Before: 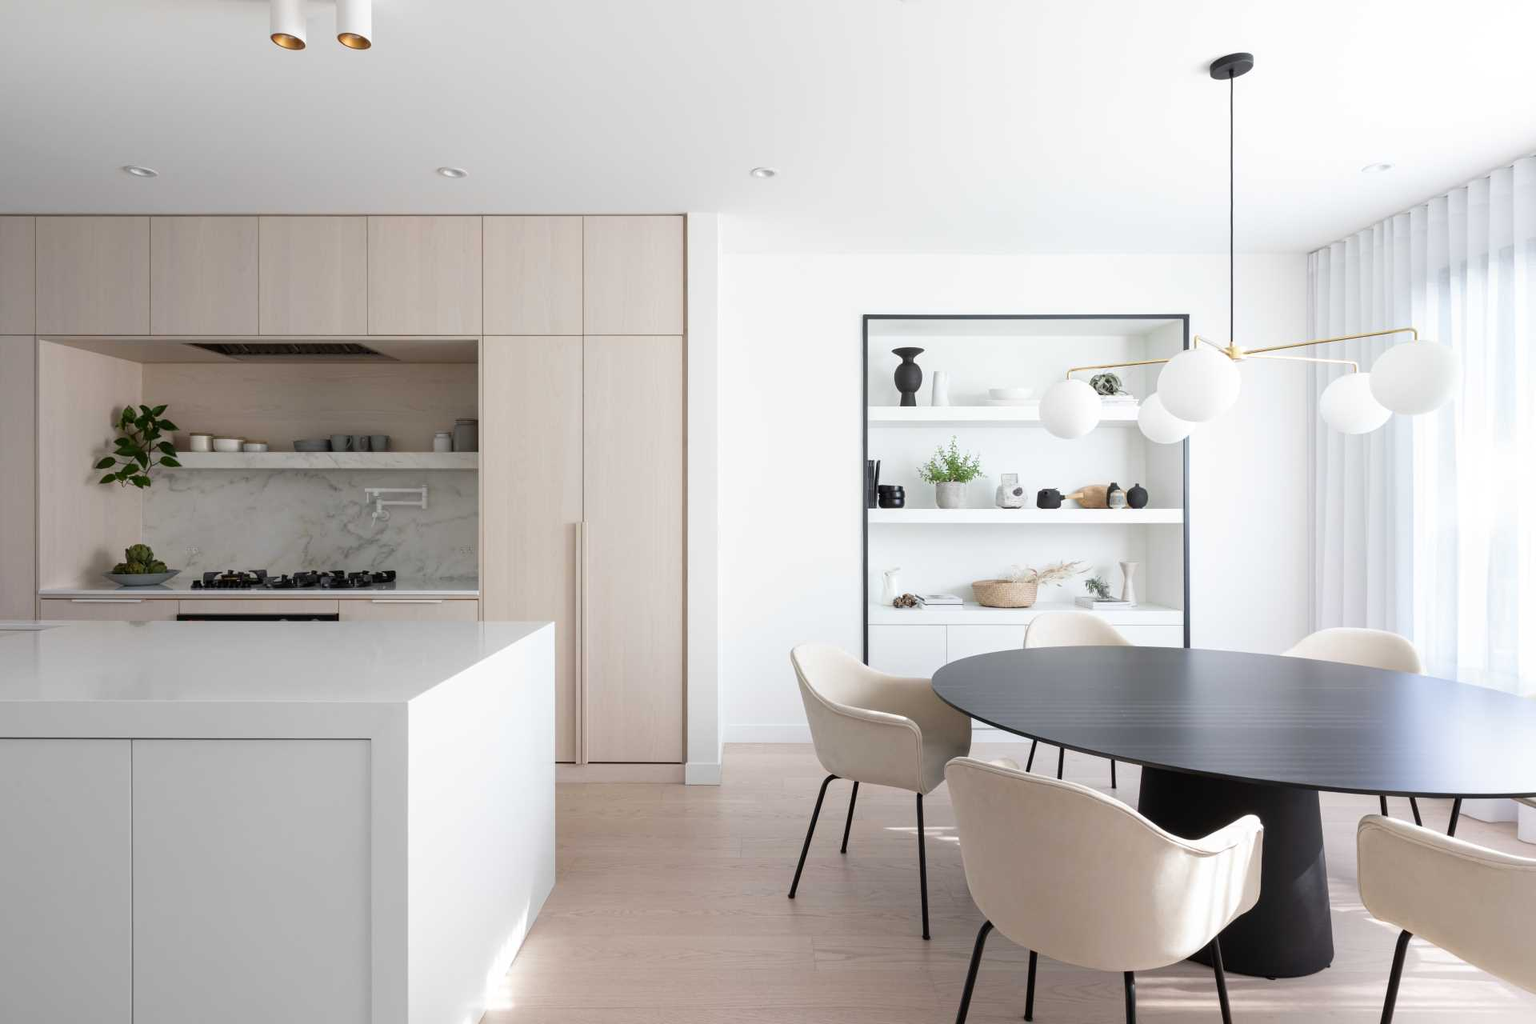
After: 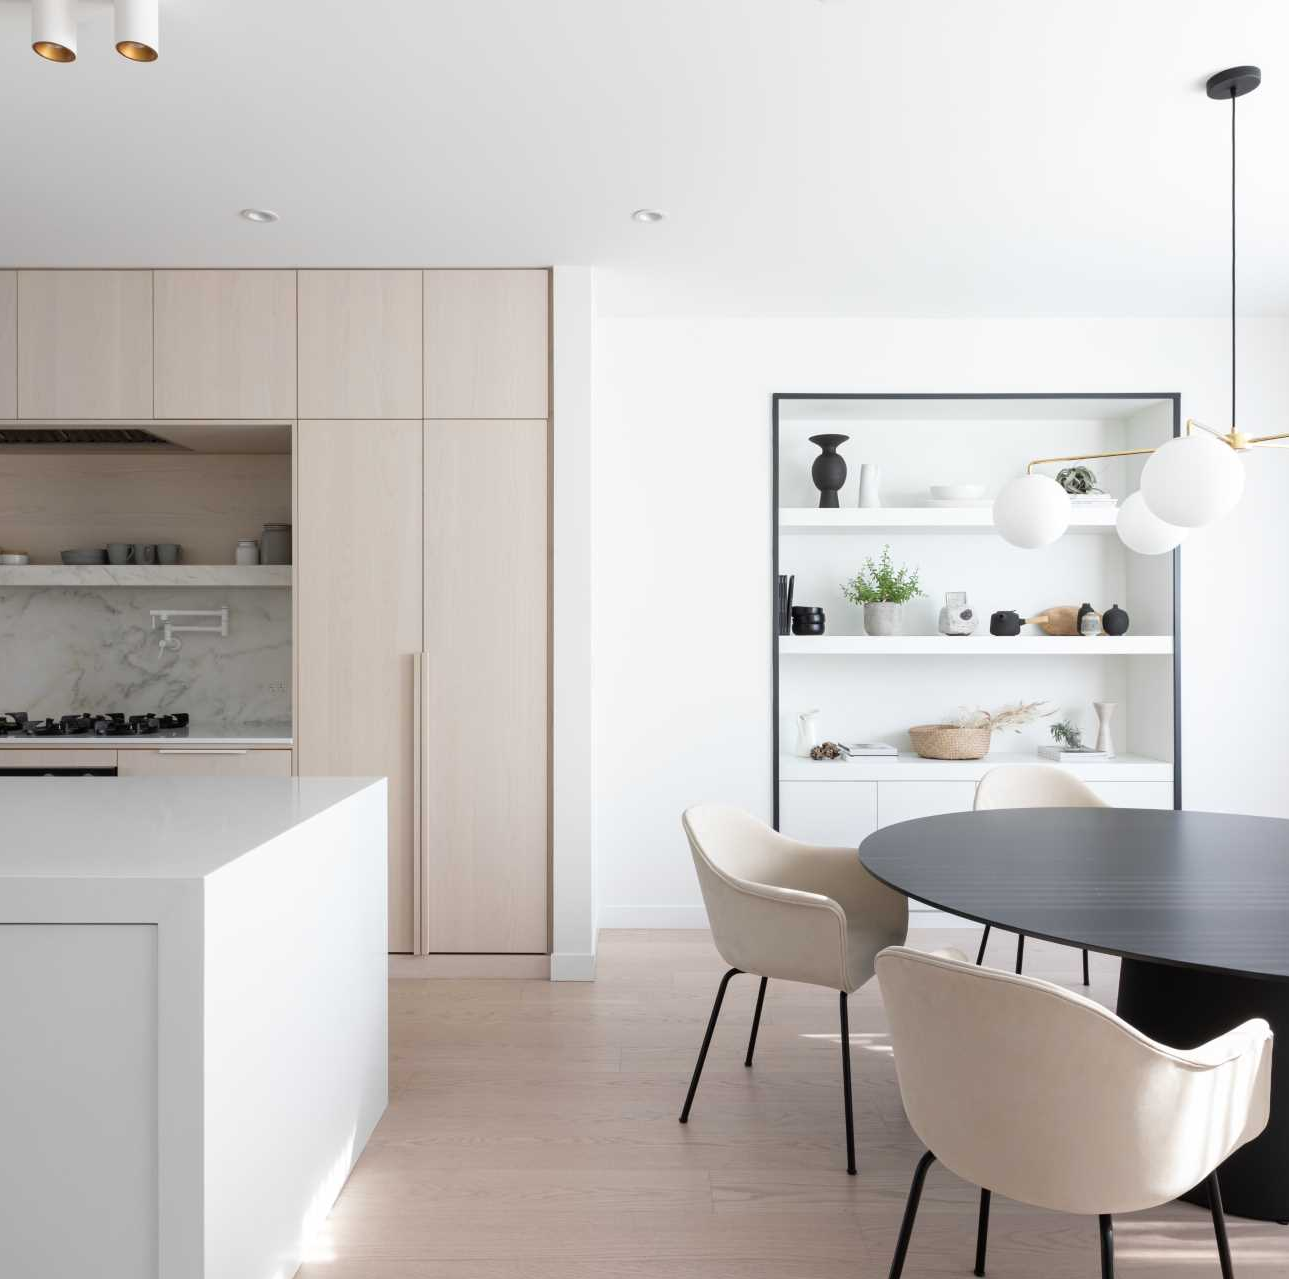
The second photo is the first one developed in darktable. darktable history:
crop and rotate: left 15.944%, right 16.917%
